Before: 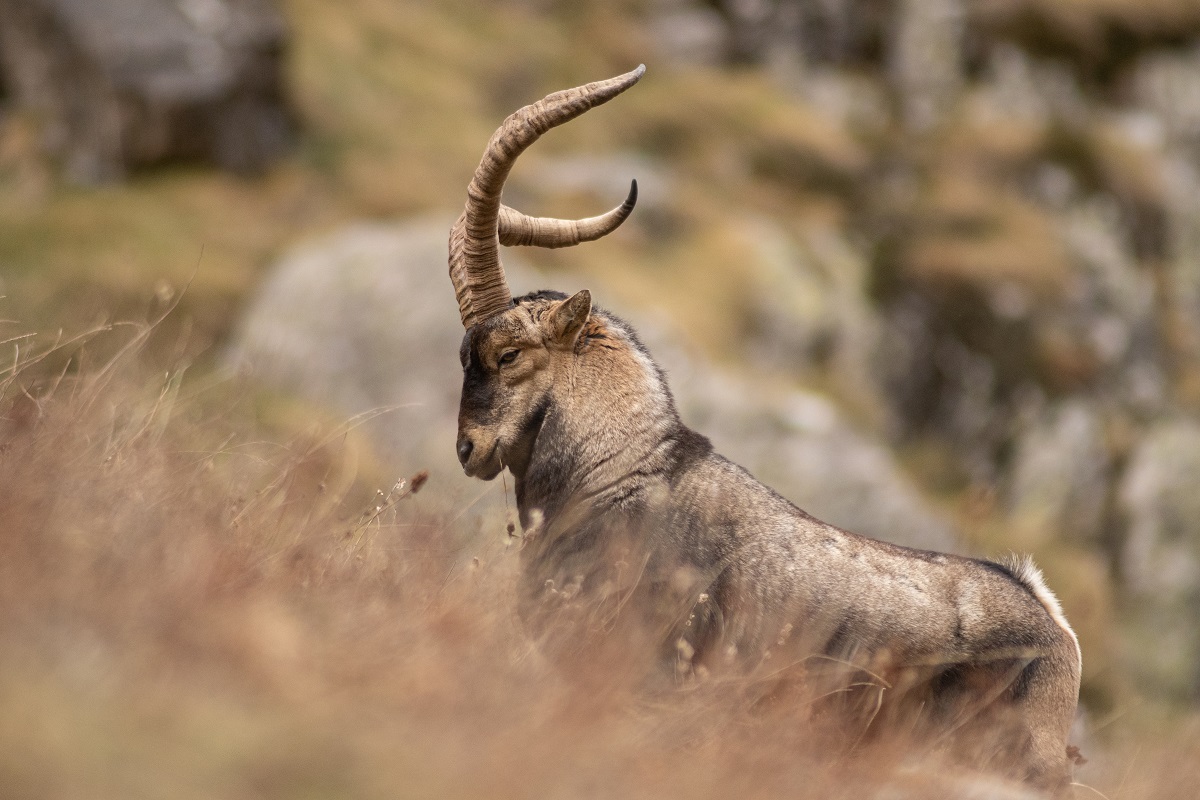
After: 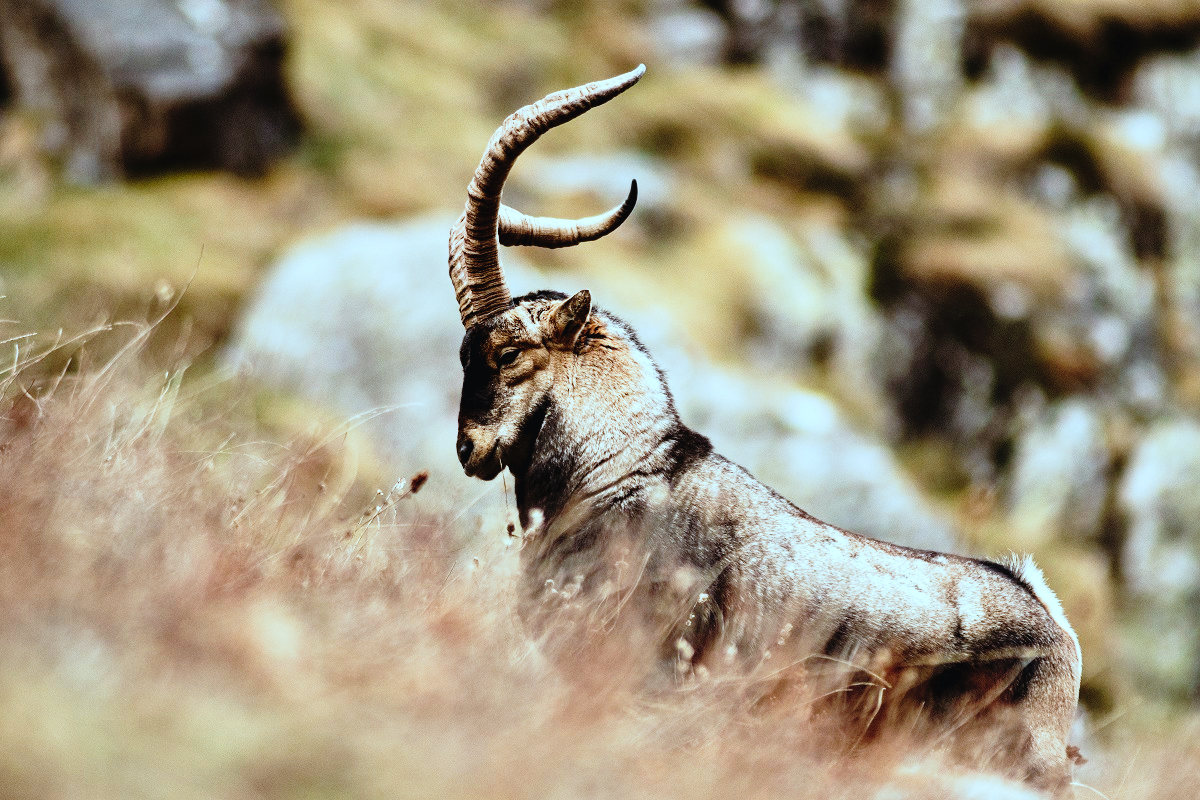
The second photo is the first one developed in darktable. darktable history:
color correction: highlights a* -11.87, highlights b* -15.78
contrast equalizer: y [[0.6 ×6], [0.55 ×6], [0 ×6], [0 ×6], [0 ×6]]
tone curve: curves: ch0 [(0, 0.022) (0.177, 0.086) (0.392, 0.438) (0.704, 0.844) (0.858, 0.938) (1, 0.981)]; ch1 [(0, 0) (0.402, 0.36) (0.476, 0.456) (0.498, 0.501) (0.518, 0.521) (0.58, 0.598) (0.619, 0.65) (0.692, 0.737) (1, 1)]; ch2 [(0, 0) (0.415, 0.438) (0.483, 0.499) (0.503, 0.507) (0.526, 0.537) (0.563, 0.624) (0.626, 0.714) (0.699, 0.753) (0.997, 0.858)], preserve colors none
